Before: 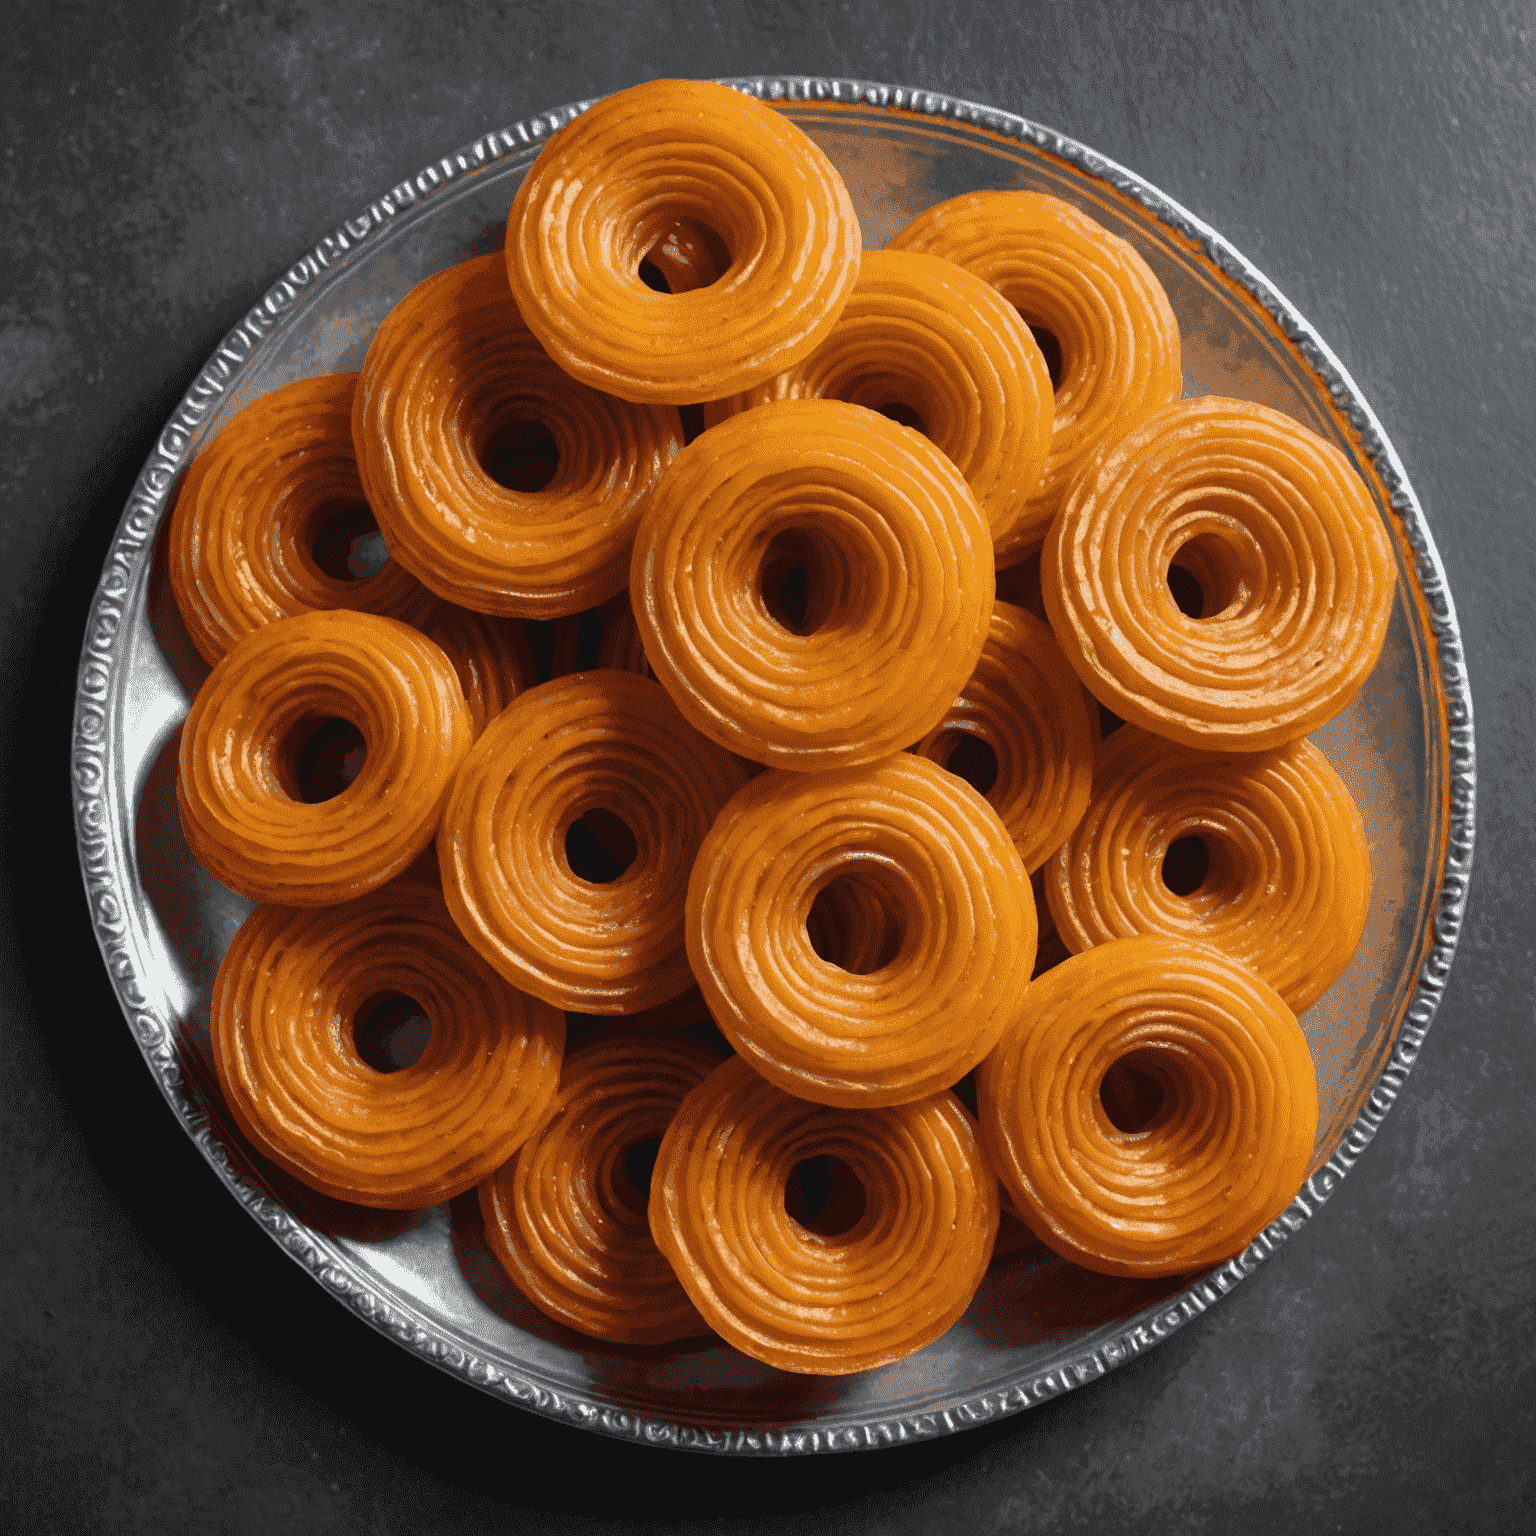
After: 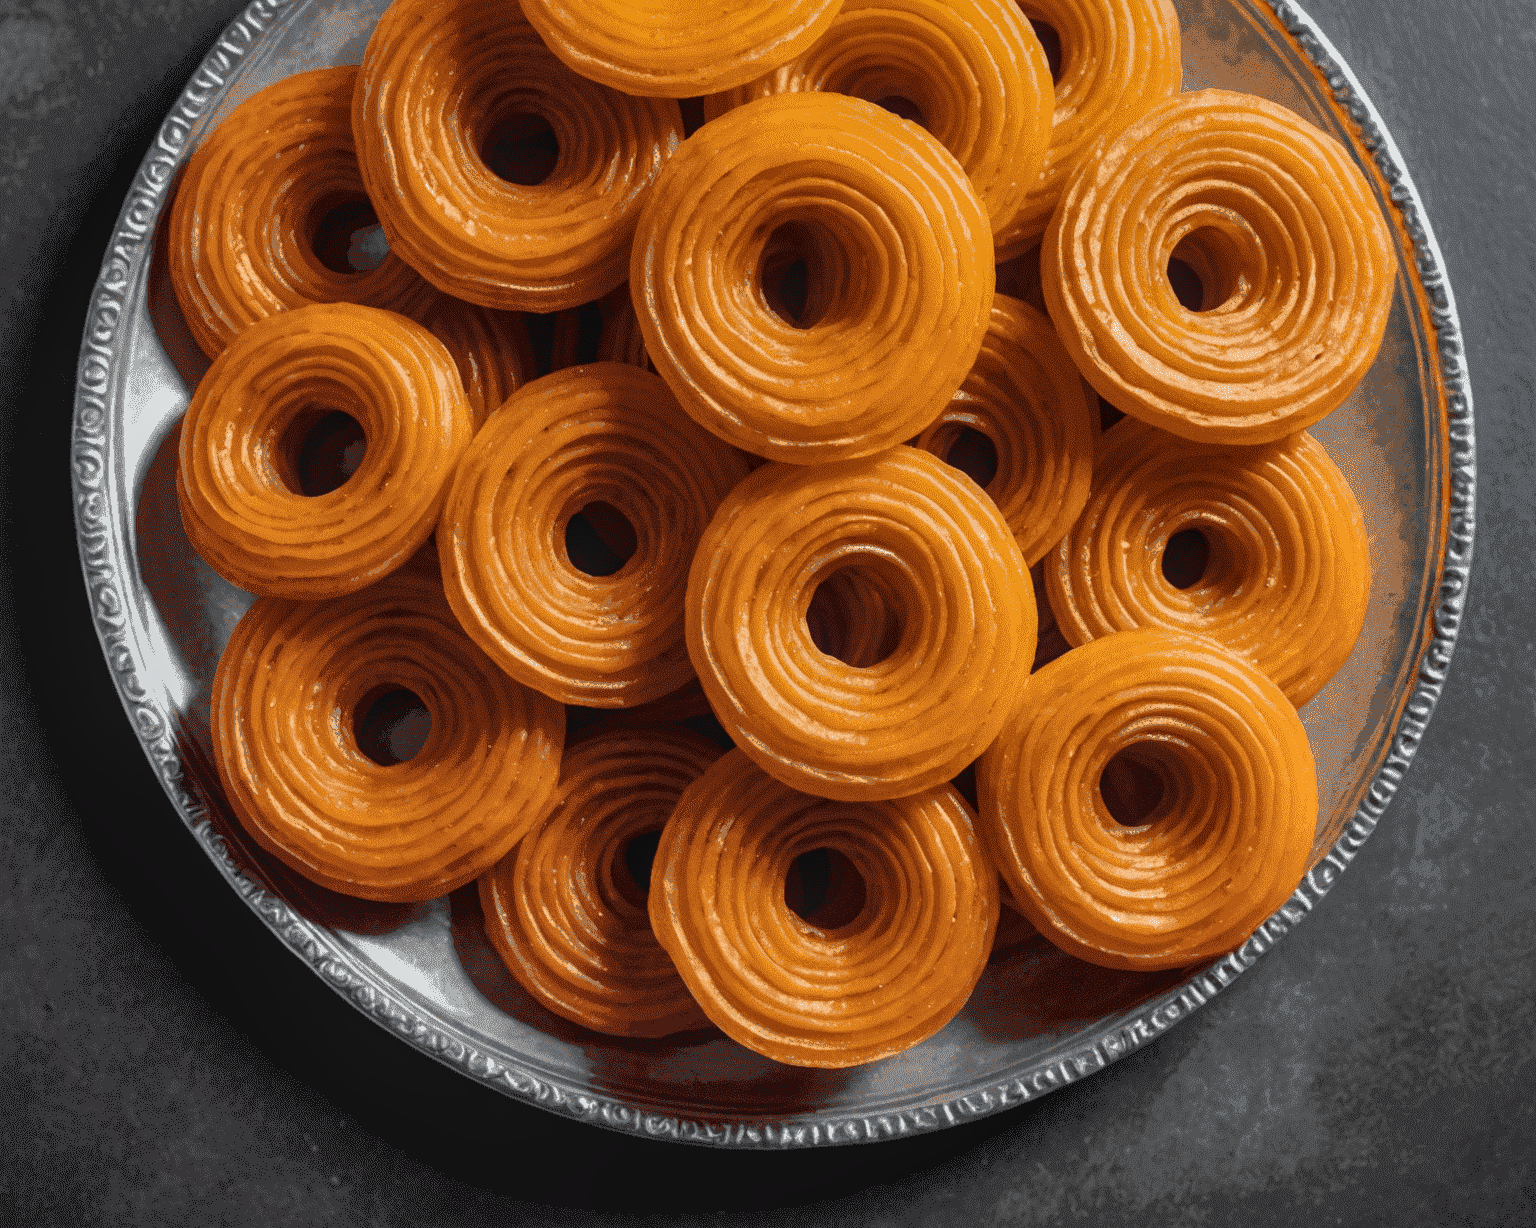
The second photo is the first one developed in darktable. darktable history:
shadows and highlights: shadows 40, highlights -60
crop and rotate: top 19.998%
local contrast: on, module defaults
